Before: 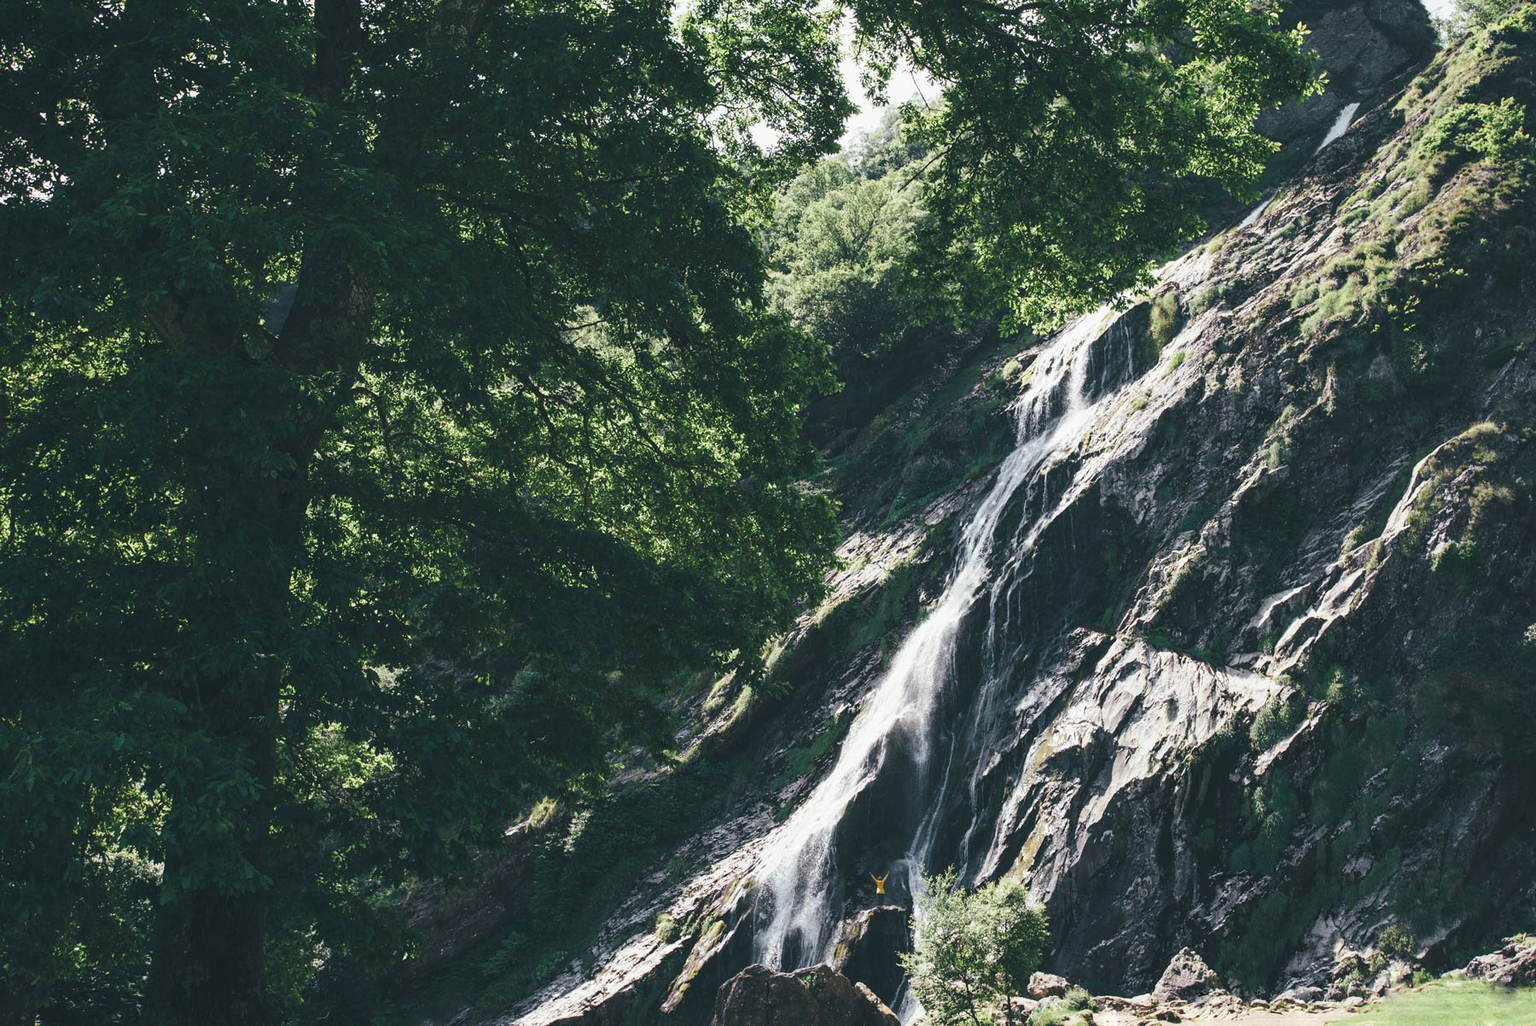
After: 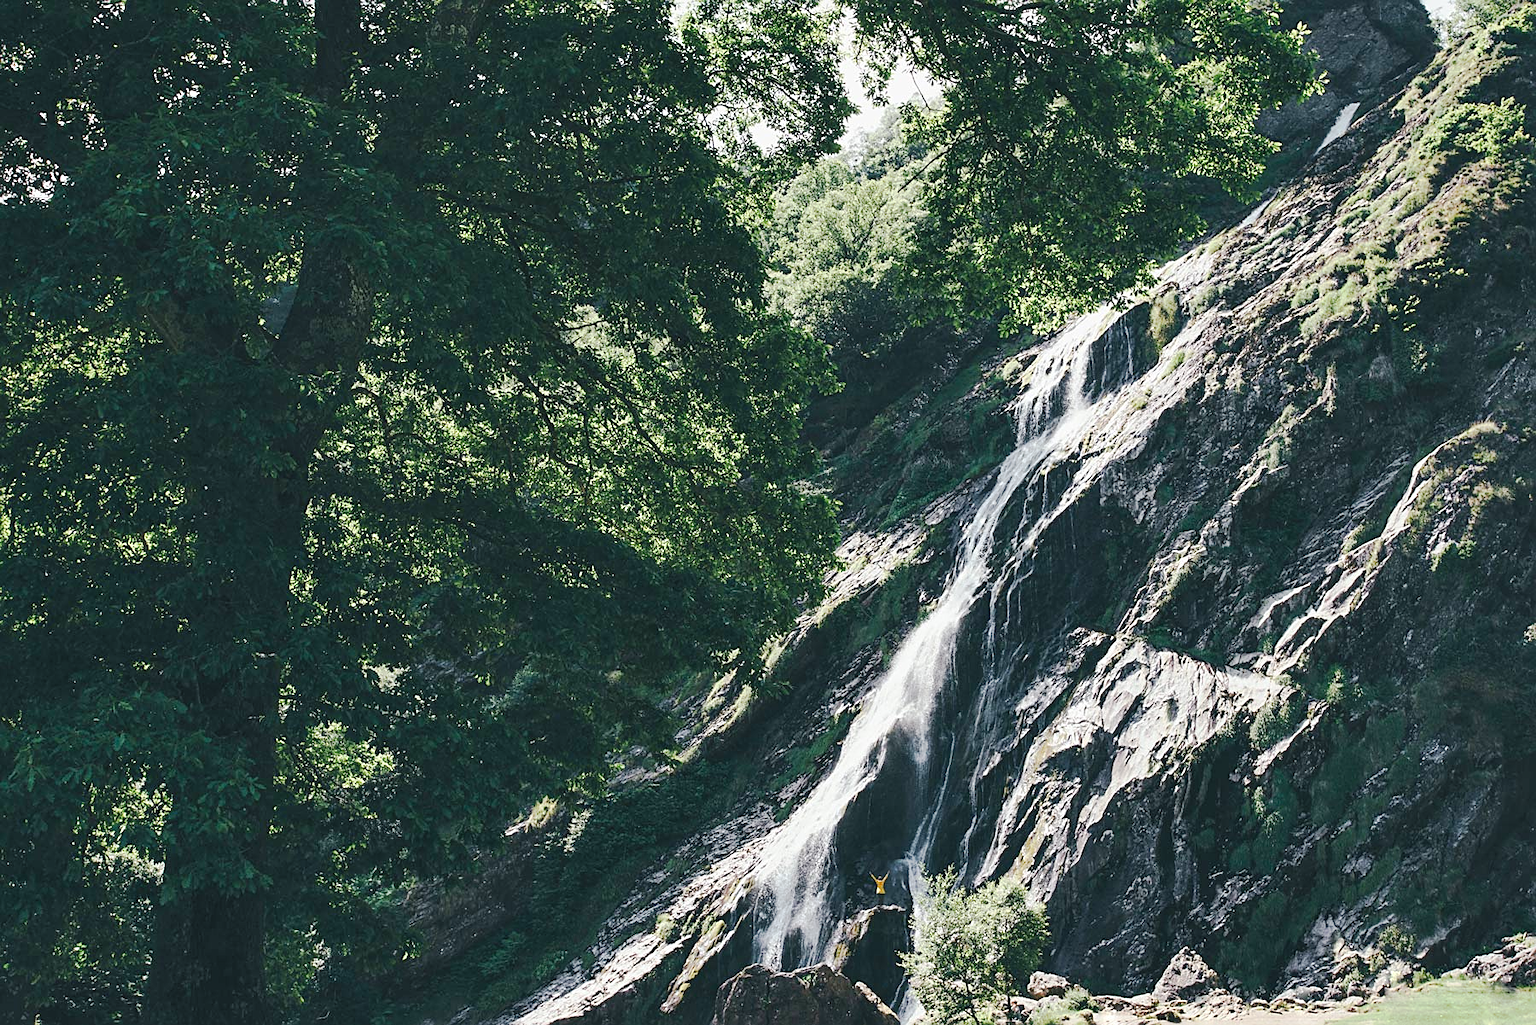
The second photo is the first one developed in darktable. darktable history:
exposure: compensate exposure bias true, compensate highlight preservation false
shadows and highlights: shadows 33.67, highlights -47.12, compress 49.7%, soften with gaussian
tone curve: curves: ch0 [(0, 0.019) (0.066, 0.054) (0.184, 0.184) (0.369, 0.417) (0.501, 0.586) (0.617, 0.71) (0.743, 0.787) (0.997, 0.997)]; ch1 [(0, 0) (0.187, 0.156) (0.388, 0.372) (0.437, 0.428) (0.474, 0.472) (0.499, 0.5) (0.521, 0.514) (0.548, 0.567) (0.6, 0.629) (0.82, 0.831) (1, 1)]; ch2 [(0, 0) (0.234, 0.227) (0.352, 0.372) (0.459, 0.484) (0.5, 0.505) (0.518, 0.516) (0.529, 0.541) (0.56, 0.594) (0.607, 0.644) (0.74, 0.771) (0.858, 0.873) (0.999, 0.994)], preserve colors none
sharpen: on, module defaults
